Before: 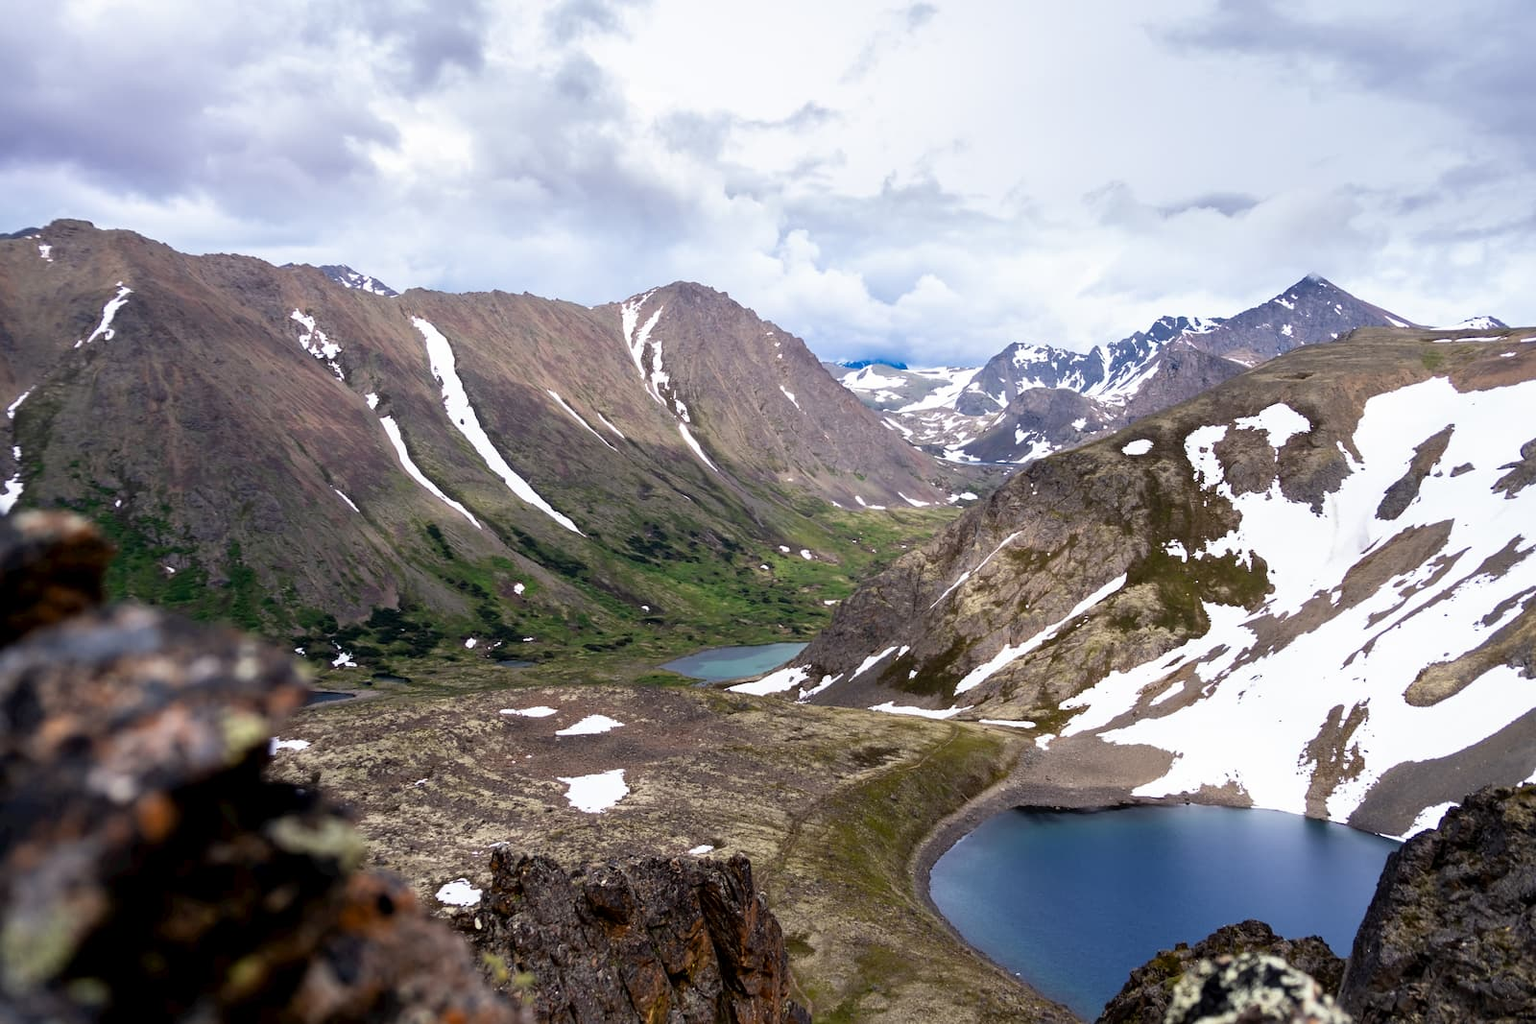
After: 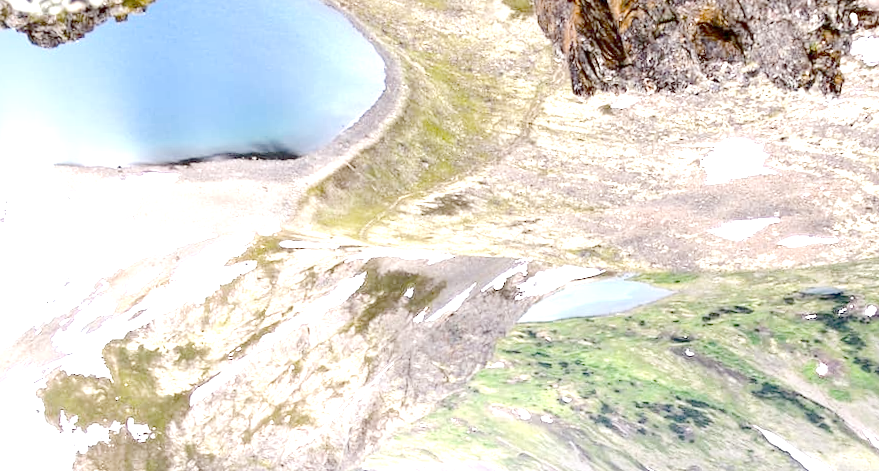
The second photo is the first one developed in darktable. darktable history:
orientation "rotate by 180 degrees": orientation rotate 180°
rotate and perspective: rotation -1.77°, lens shift (horizontal) 0.004, automatic cropping off
white balance: emerald 1
tone equalizer "contrast tone curve: medium": -8 EV -0.75 EV, -7 EV -0.7 EV, -6 EV -0.6 EV, -5 EV -0.4 EV, -3 EV 0.4 EV, -2 EV 0.6 EV, -1 EV 0.7 EV, +0 EV 0.75 EV, edges refinement/feathering 500, mask exposure compensation -1.57 EV, preserve details no
exposure: exposure 0.426 EV
crop: left 15.306%, top 9.065%, right 30.789%, bottom 48.638%
